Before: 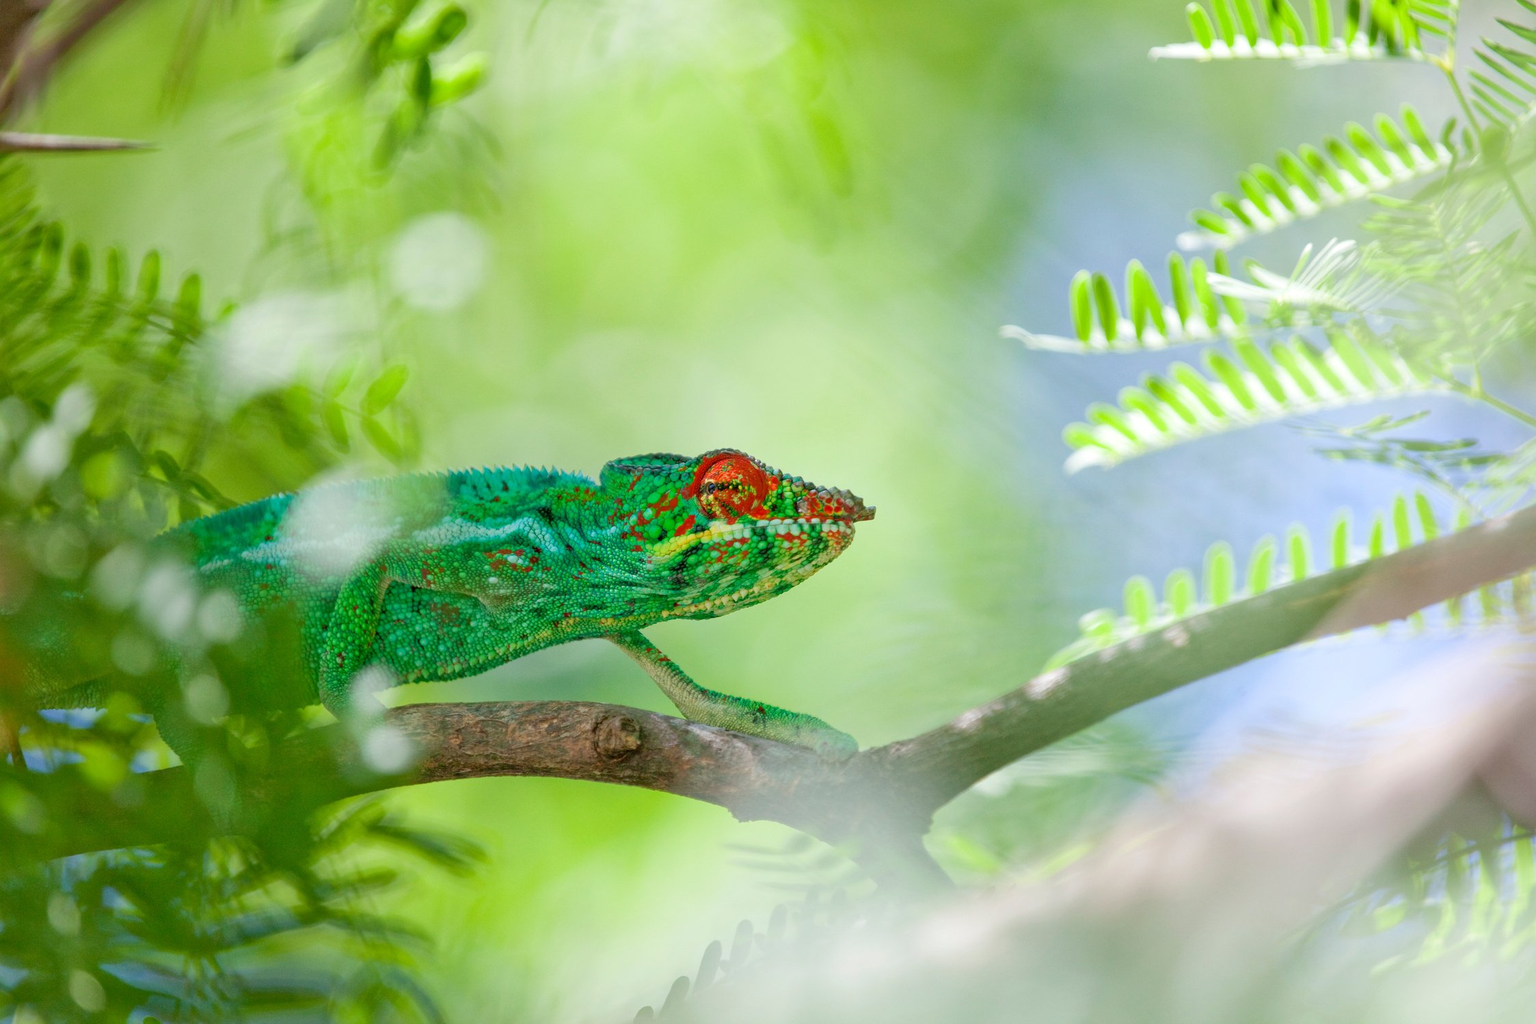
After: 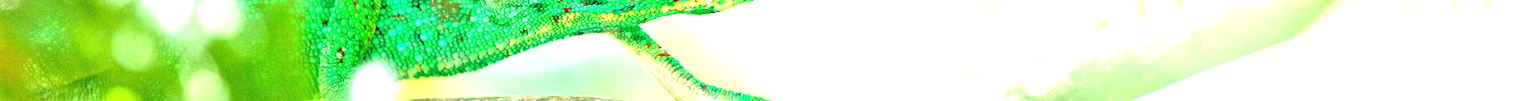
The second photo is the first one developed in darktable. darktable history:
exposure: black level correction 0, exposure 2 EV, compensate highlight preservation false
rgb levels: levels [[0.034, 0.472, 0.904], [0, 0.5, 1], [0, 0.5, 1]]
crop and rotate: top 59.084%, bottom 30.916%
